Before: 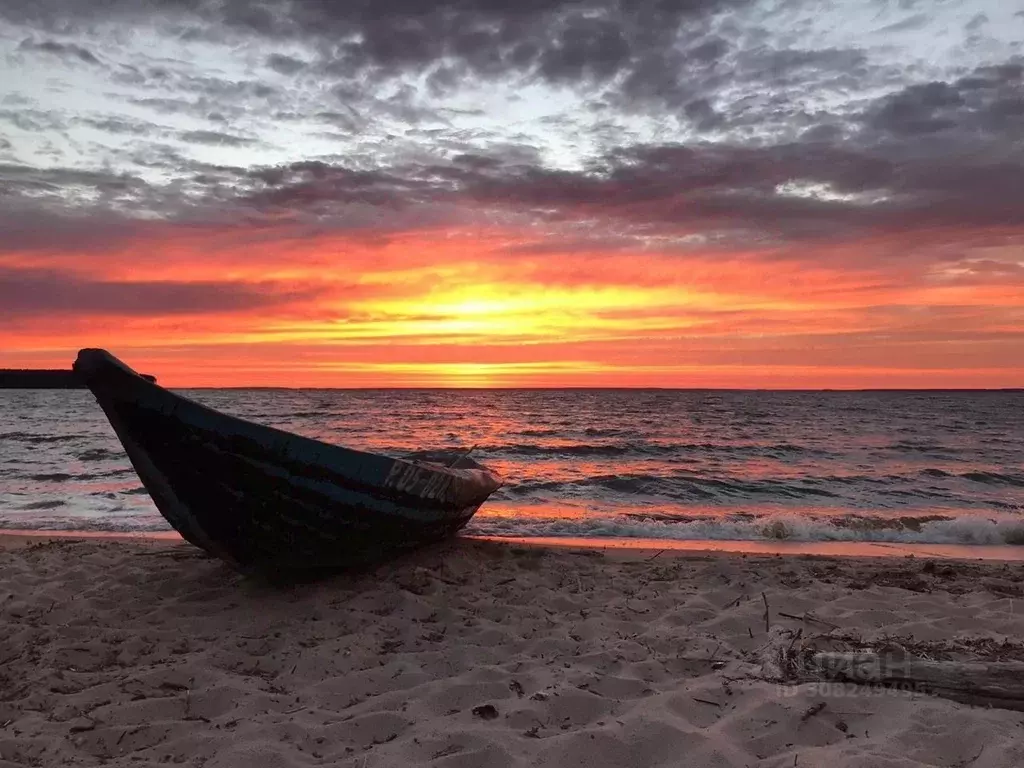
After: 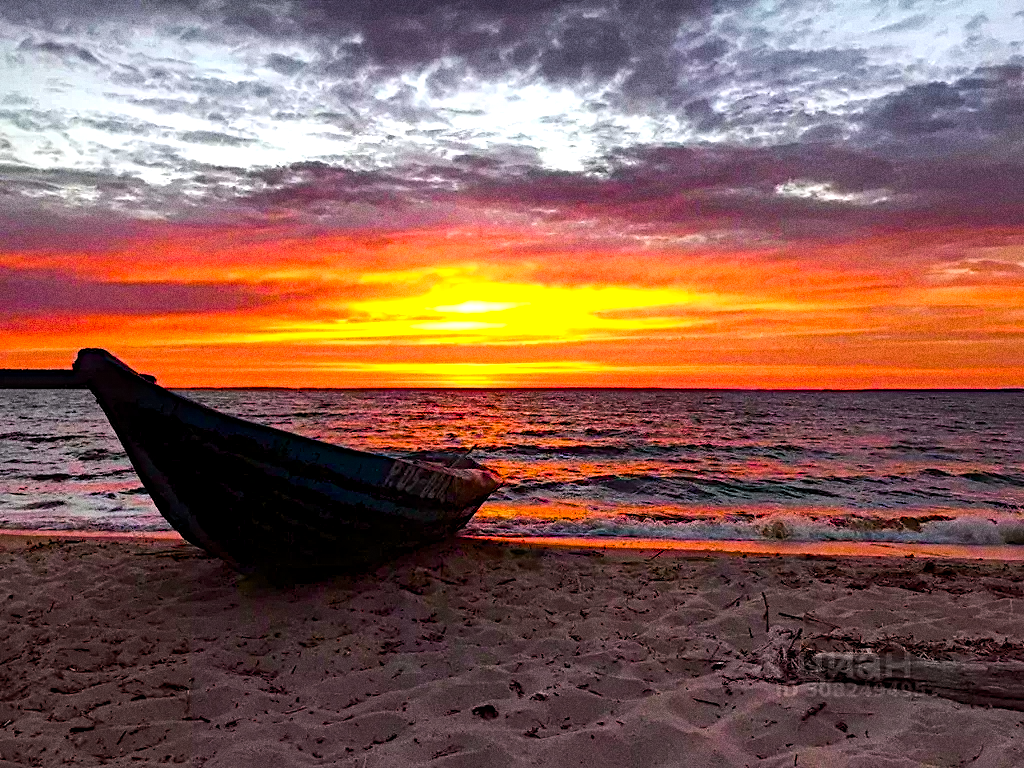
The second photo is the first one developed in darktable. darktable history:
contrast equalizer: y [[0.439, 0.44, 0.442, 0.457, 0.493, 0.498], [0.5 ×6], [0.5 ×6], [0 ×6], [0 ×6]], mix 0.59
diffuse or sharpen "sharpen demosaicing: AA filter": edge sensitivity 1, 1st order anisotropy 100%, 2nd order anisotropy 100%, 3rd order anisotropy 100%, 4th order anisotropy 100%, 1st order speed -25%, 2nd order speed -25%, 3rd order speed -25%, 4th order speed -25%
diffuse or sharpen "diffusion": radius span 77, 1st order speed 50%, 2nd order speed 50%, 3rd order speed 50%, 4th order speed 50% | blend: blend mode normal, opacity 25%; mask: uniform (no mask)
grain "silver grain": coarseness 0.09 ISO, strength 40%
color equalizer "oranges": saturation › yellow 1.16, hue › yellow -16.58, brightness › yellow 1.15, node placement -13°
color equalizer "blues": saturation › blue 1.15, hue › blue -12.68, brightness › blue 0.872, node placement 6°
color balance rgb: global offset › luminance -0.37%, perceptual saturation grading › highlights -17.77%, perceptual saturation grading › mid-tones 33.1%, perceptual saturation grading › shadows 50.52%, perceptual brilliance grading › highlights 20%, perceptual brilliance grading › mid-tones 20%, perceptual brilliance grading › shadows -20%, global vibrance 50%
